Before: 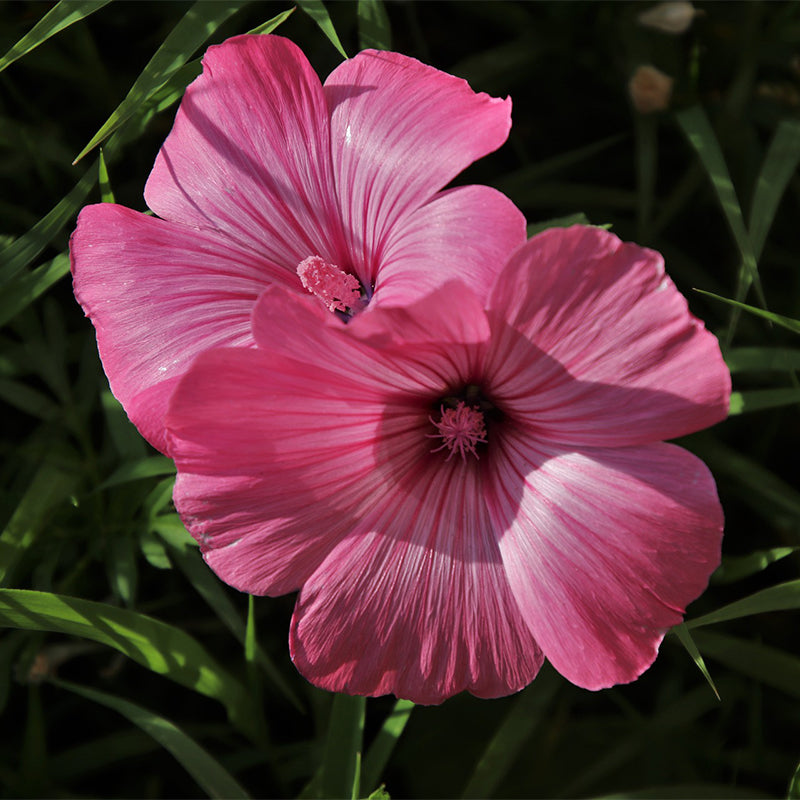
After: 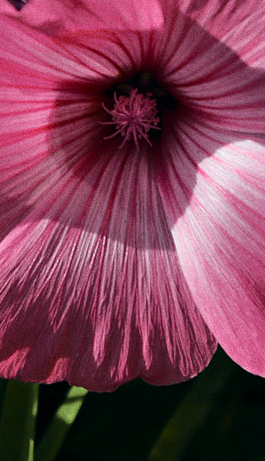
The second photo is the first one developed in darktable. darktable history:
tone curve: curves: ch0 [(0, 0) (0.081, 0.044) (0.185, 0.13) (0.283, 0.238) (0.416, 0.449) (0.495, 0.524) (0.686, 0.743) (0.826, 0.865) (0.978, 0.988)]; ch1 [(0, 0) (0.147, 0.166) (0.321, 0.362) (0.371, 0.402) (0.423, 0.442) (0.479, 0.472) (0.505, 0.497) (0.521, 0.506) (0.551, 0.537) (0.586, 0.574) (0.625, 0.618) (0.68, 0.681) (1, 1)]; ch2 [(0, 0) (0.346, 0.362) (0.404, 0.427) (0.502, 0.495) (0.531, 0.513) (0.547, 0.533) (0.582, 0.596) (0.629, 0.631) (0.717, 0.678) (1, 1)], color space Lab, independent channels, preserve colors none
grain: coarseness 22.88 ISO
bloom: size 5%, threshold 95%, strength 15%
crop: left 40.878%, top 39.176%, right 25.993%, bottom 3.081%
white balance: emerald 1
